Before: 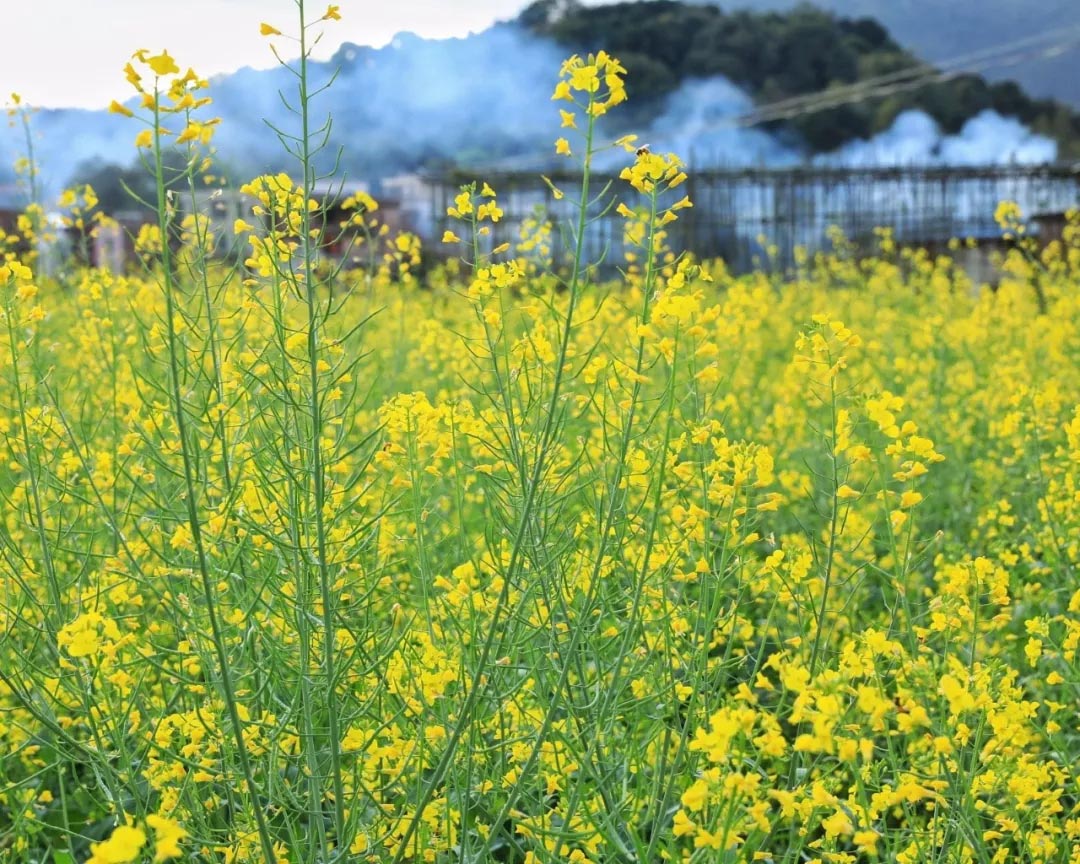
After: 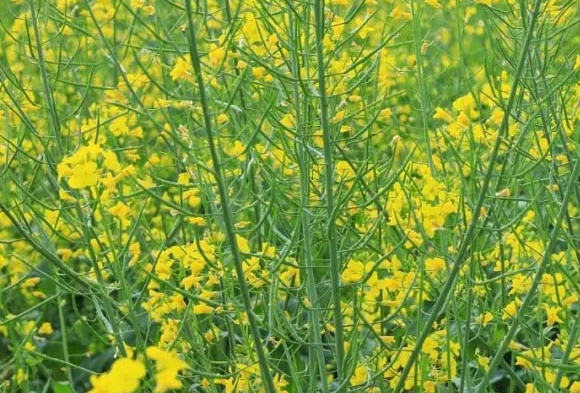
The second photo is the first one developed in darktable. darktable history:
crop and rotate: top 54.271%, right 46.215%, bottom 0.227%
